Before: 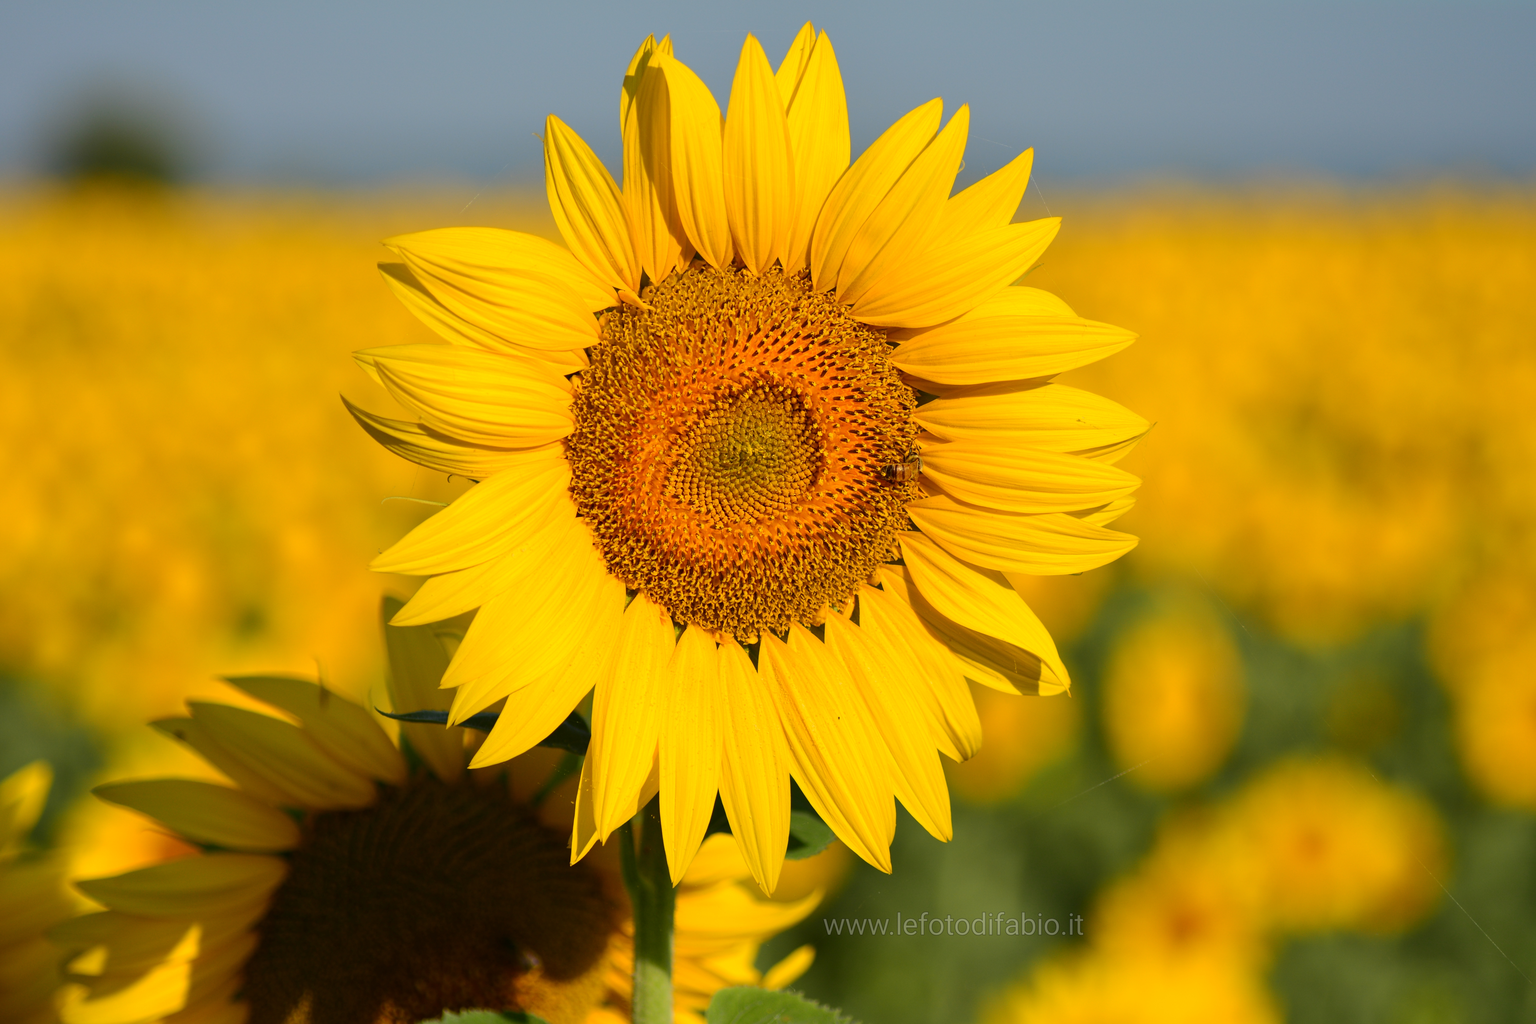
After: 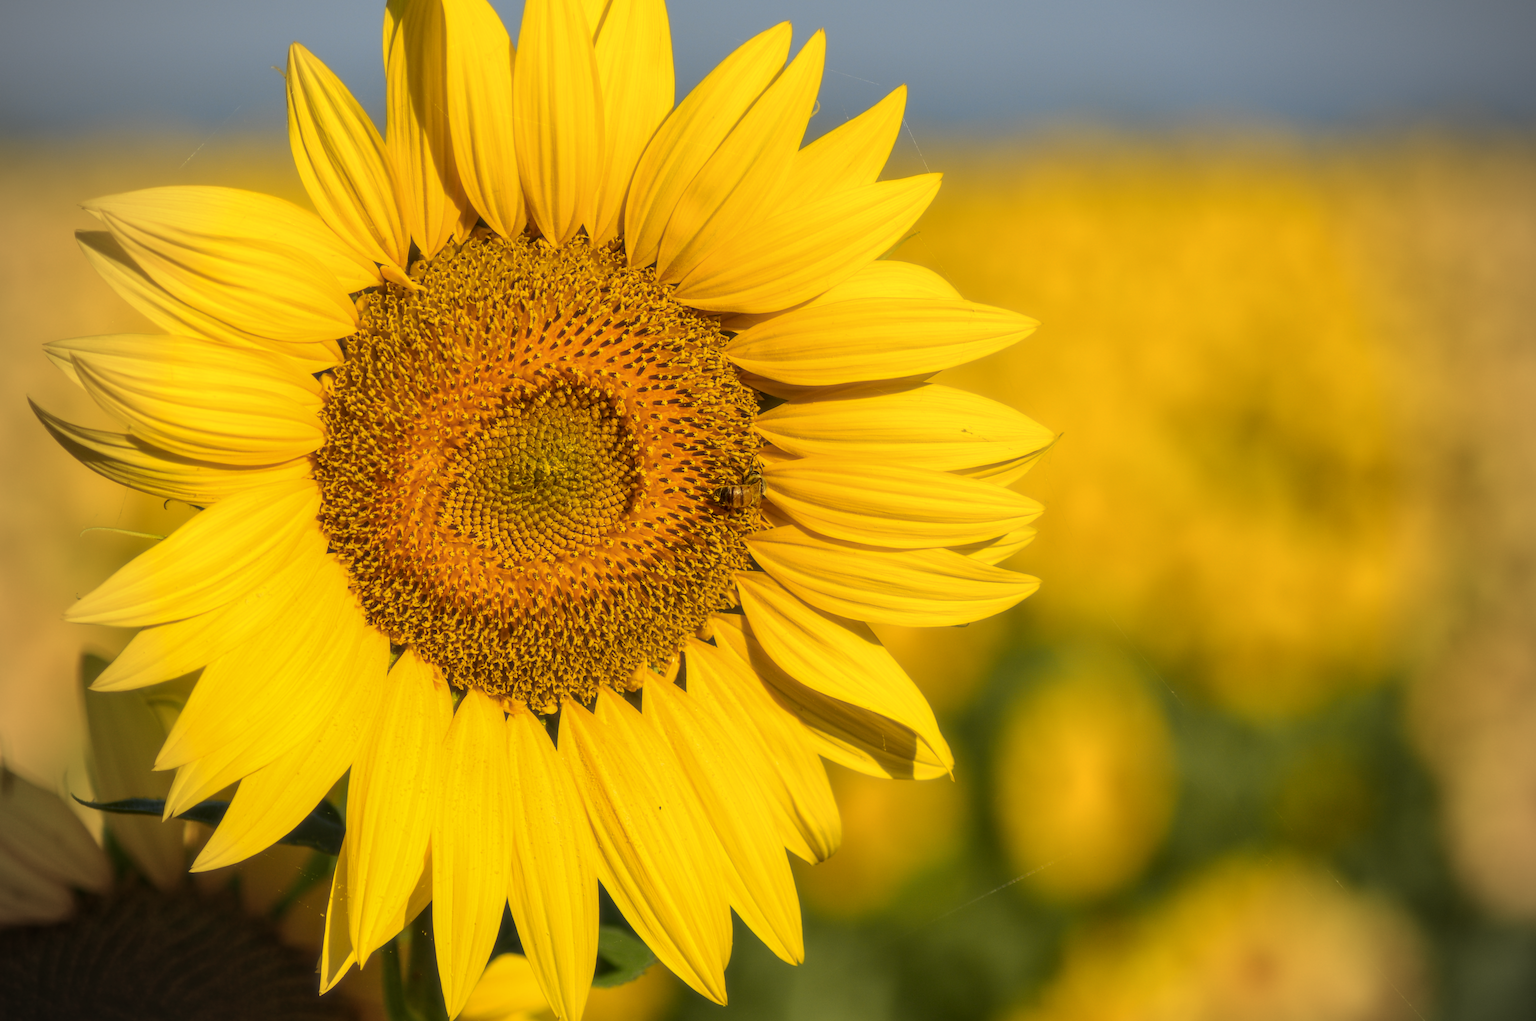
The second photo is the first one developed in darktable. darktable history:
crop and rotate: left 20.74%, top 7.912%, right 0.375%, bottom 13.378%
vignetting: on, module defaults
soften: size 10%, saturation 50%, brightness 0.2 EV, mix 10%
local contrast: on, module defaults
color contrast: green-magenta contrast 0.8, blue-yellow contrast 1.1, unbound 0
